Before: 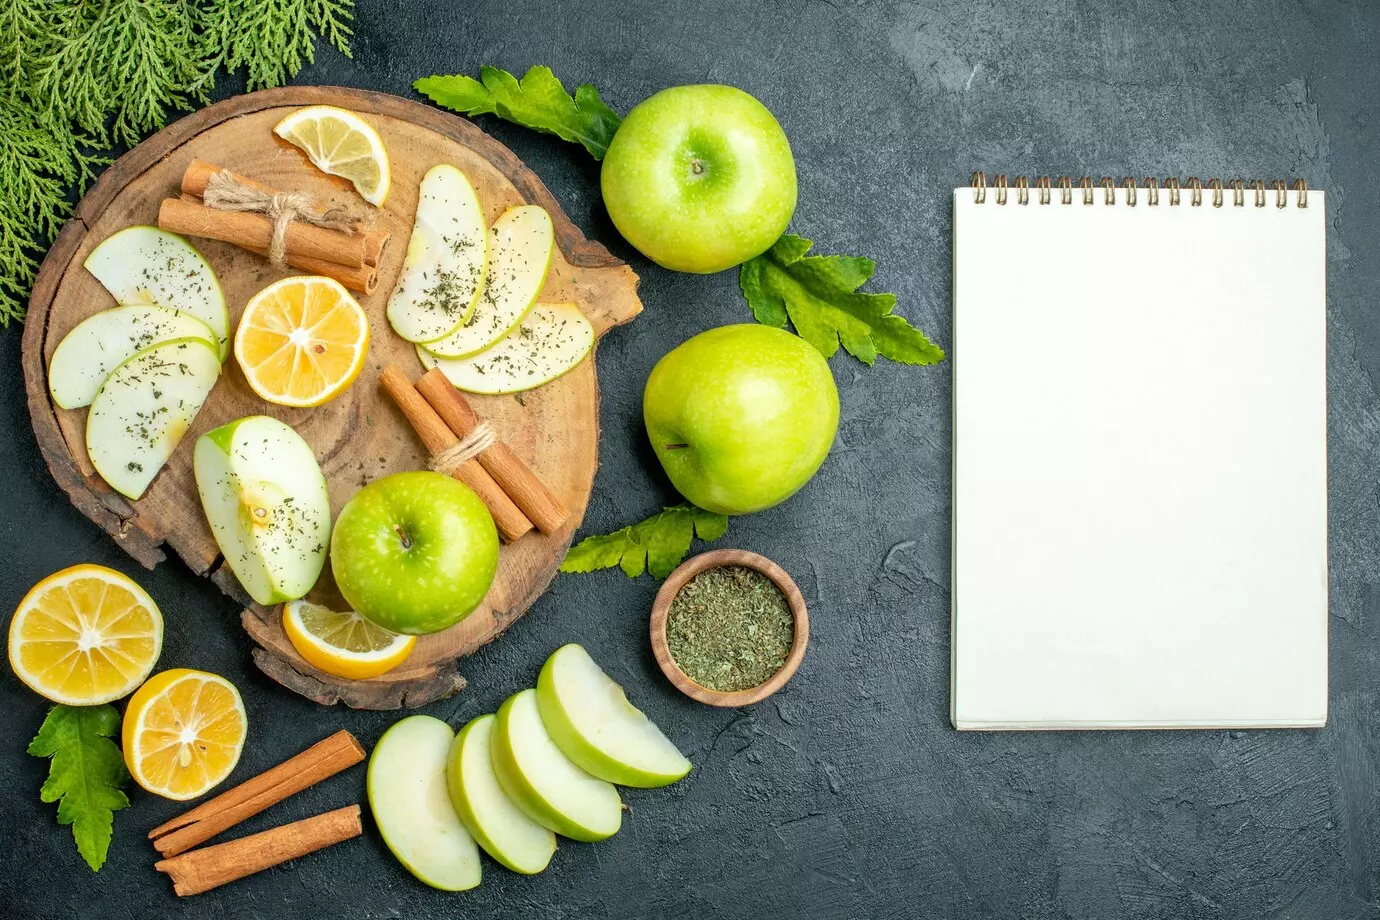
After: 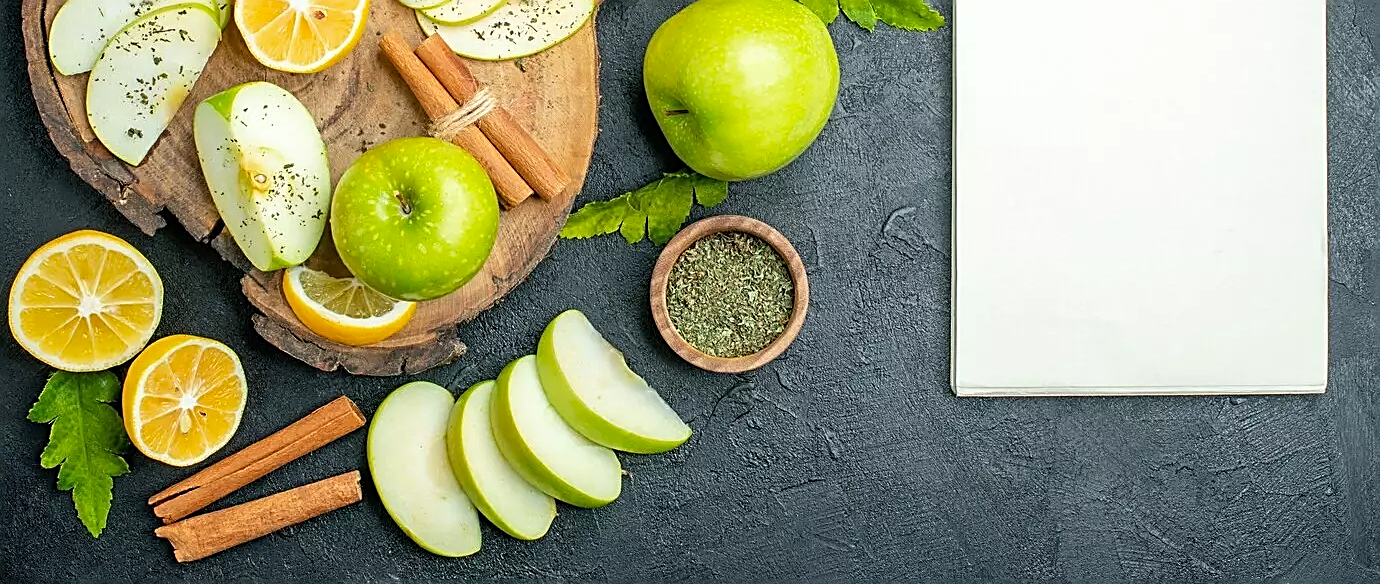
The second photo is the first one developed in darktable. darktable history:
crop and rotate: top 36.435%
vibrance: vibrance 14%
sharpen: amount 1
